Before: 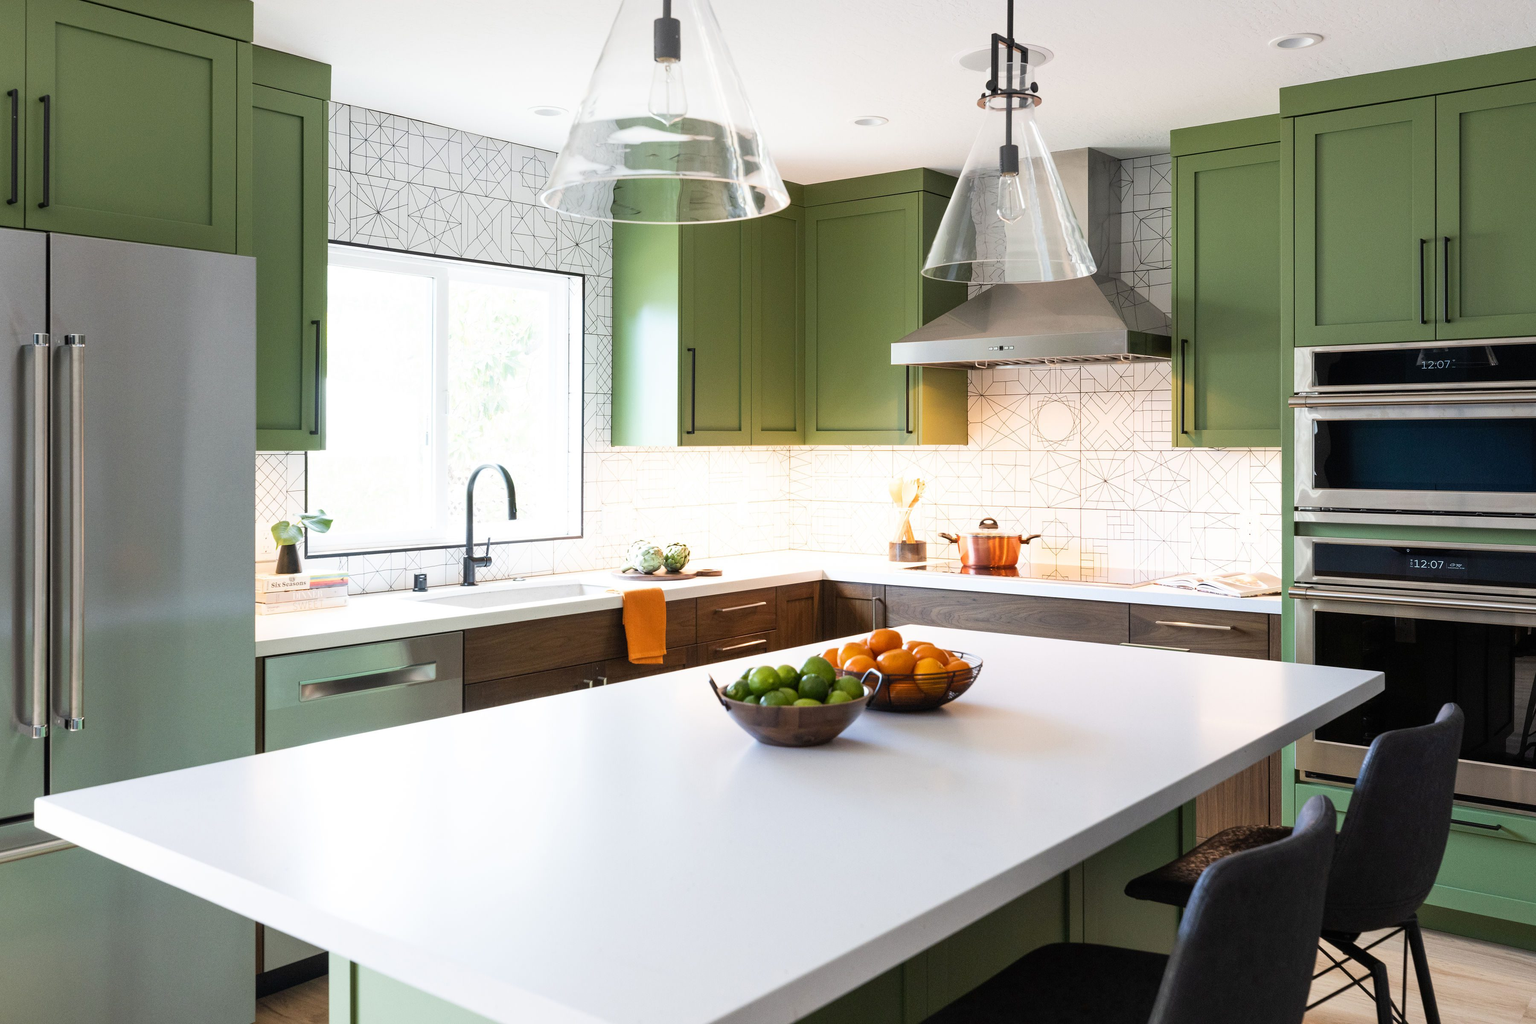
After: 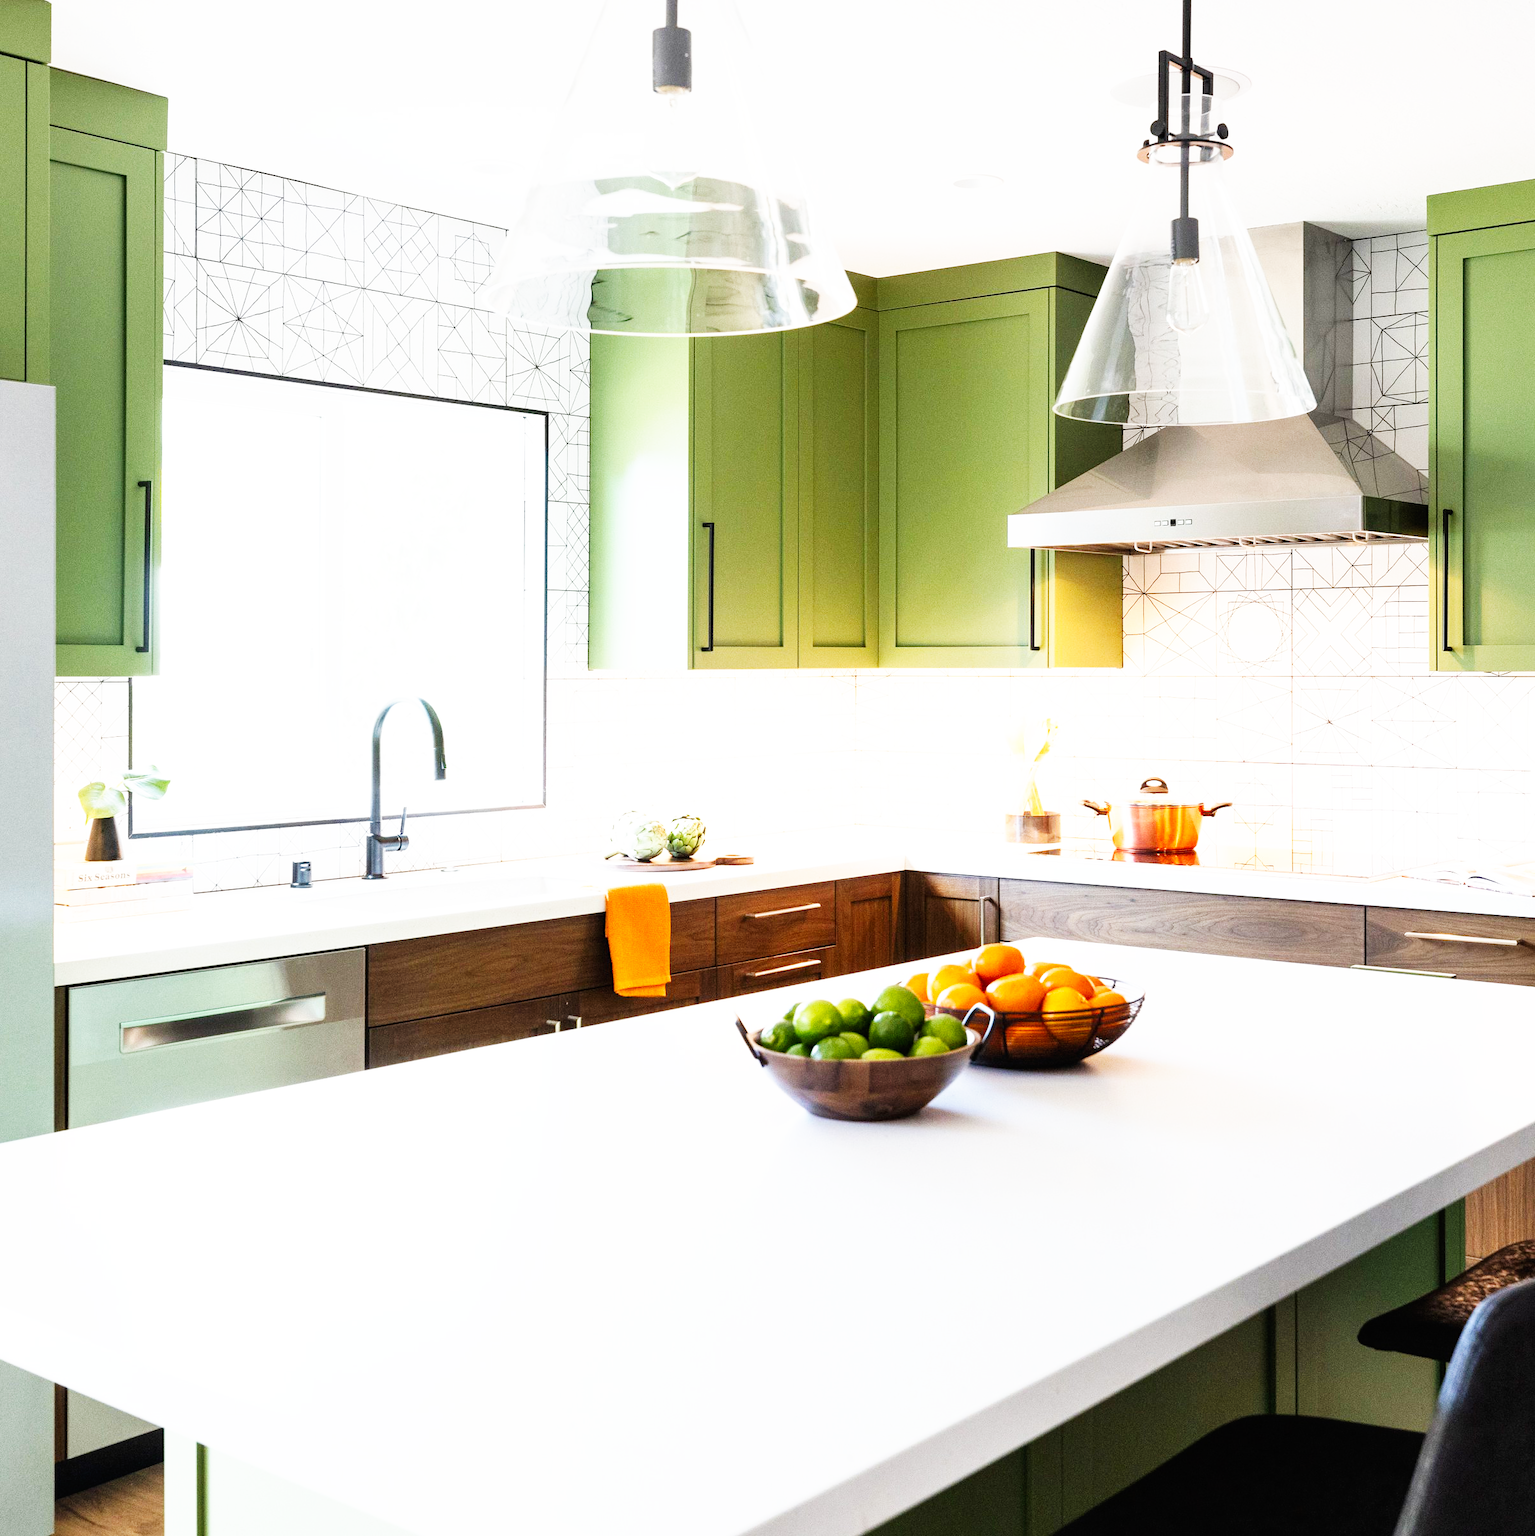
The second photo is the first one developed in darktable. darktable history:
crop and rotate: left 14.292%, right 19.041%
base curve: curves: ch0 [(0, 0) (0.007, 0.004) (0.027, 0.03) (0.046, 0.07) (0.207, 0.54) (0.442, 0.872) (0.673, 0.972) (1, 1)], preserve colors none
